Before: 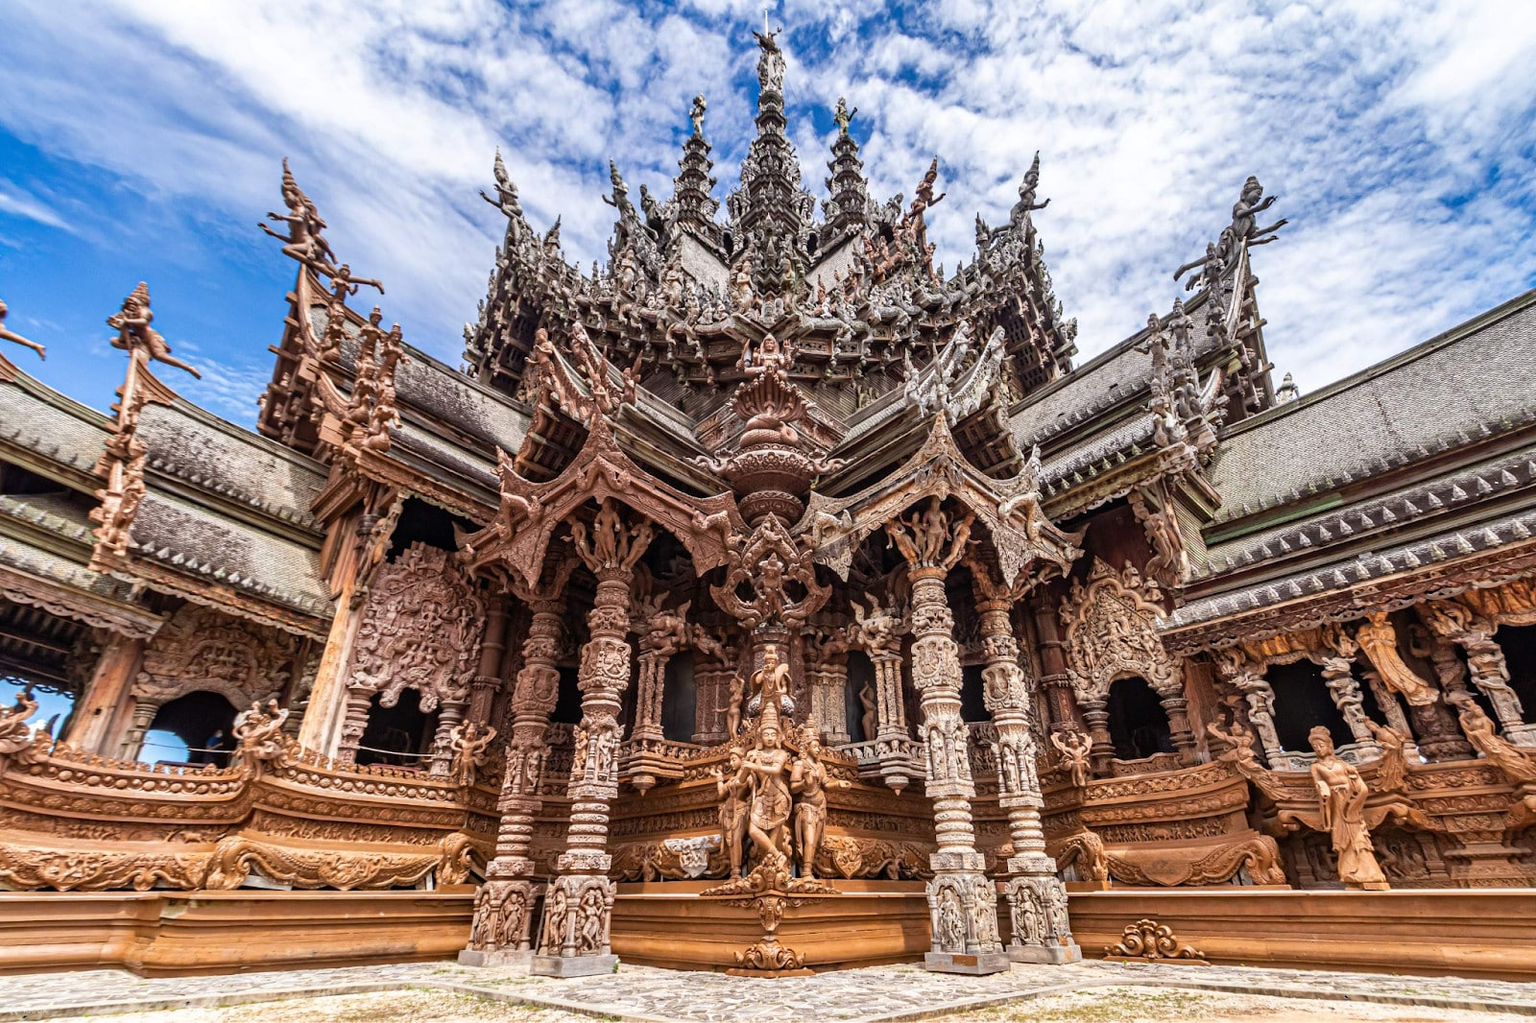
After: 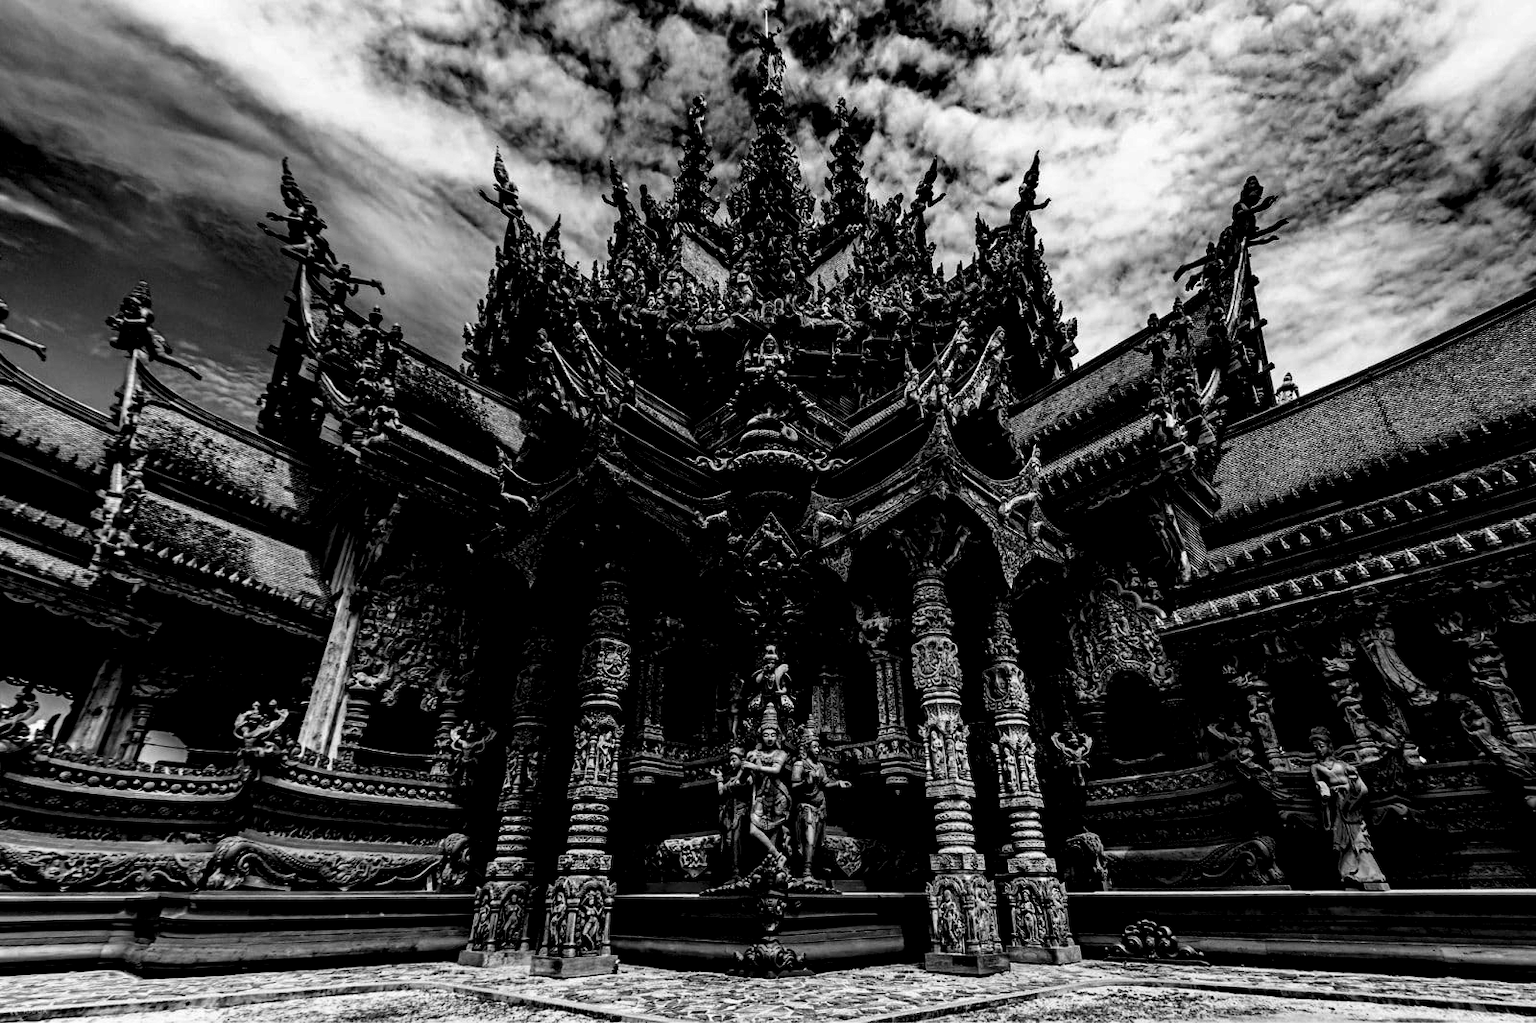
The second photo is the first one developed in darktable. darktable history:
monochrome: on, module defaults
levels: levels [0.514, 0.759, 1]
white balance: red 0.982, blue 1.018
